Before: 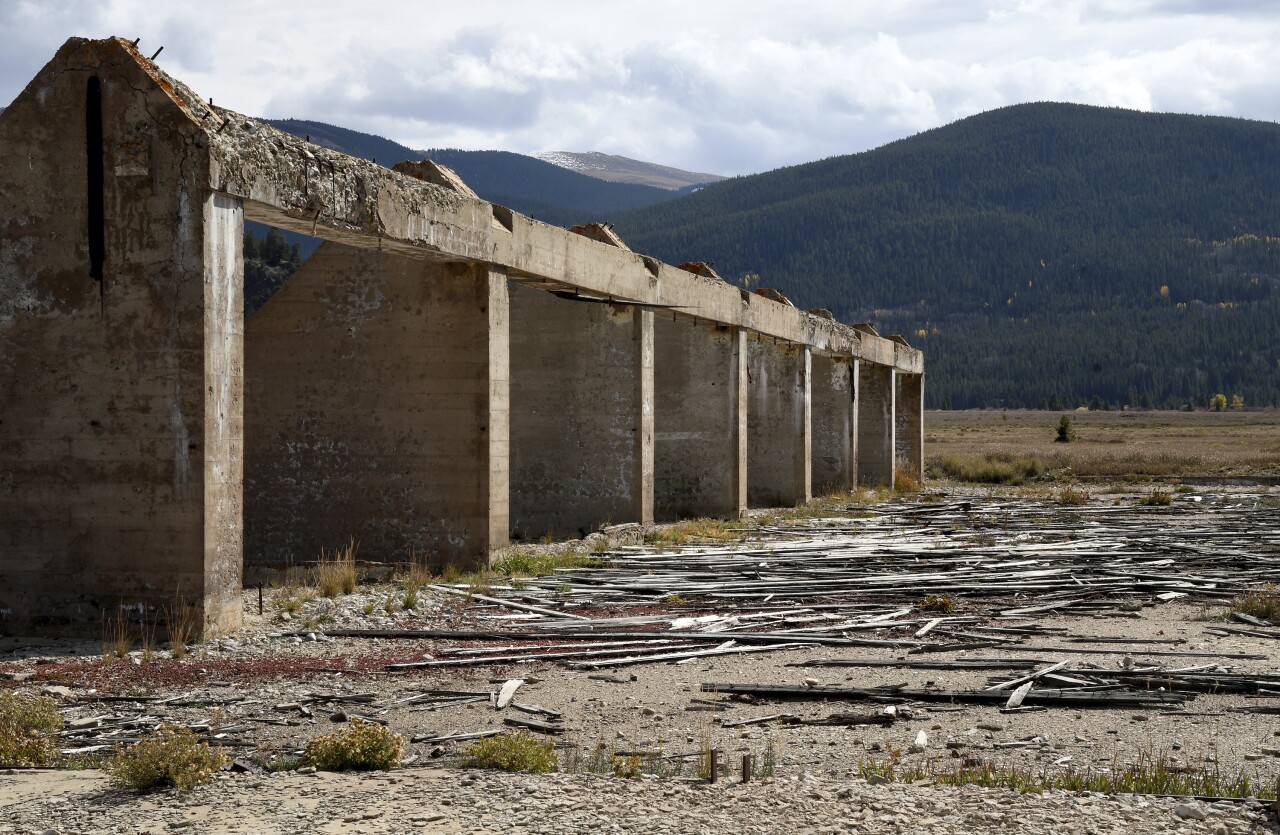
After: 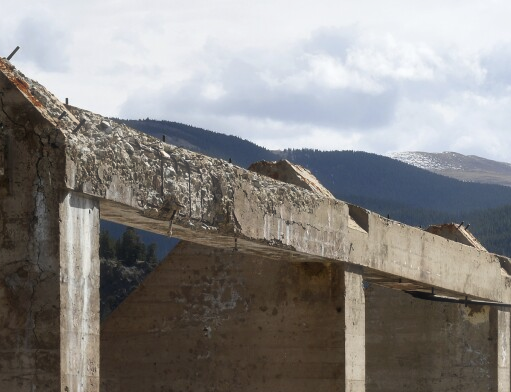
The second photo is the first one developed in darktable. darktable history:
crop and rotate: left 11.296%, top 0.112%, right 48.727%, bottom 52.906%
haze removal: strength -0.11, compatibility mode true, adaptive false
